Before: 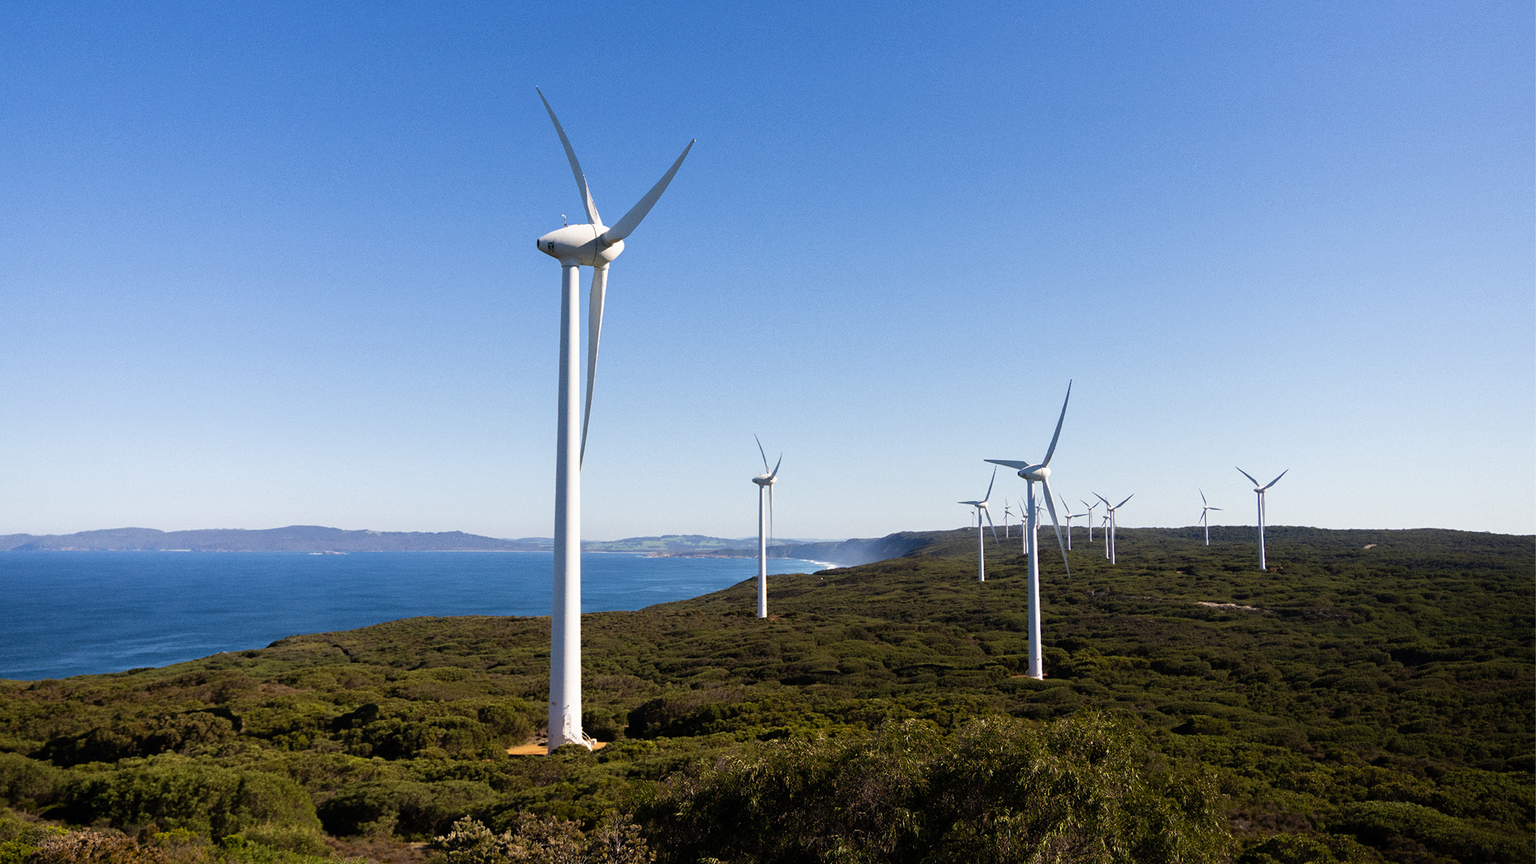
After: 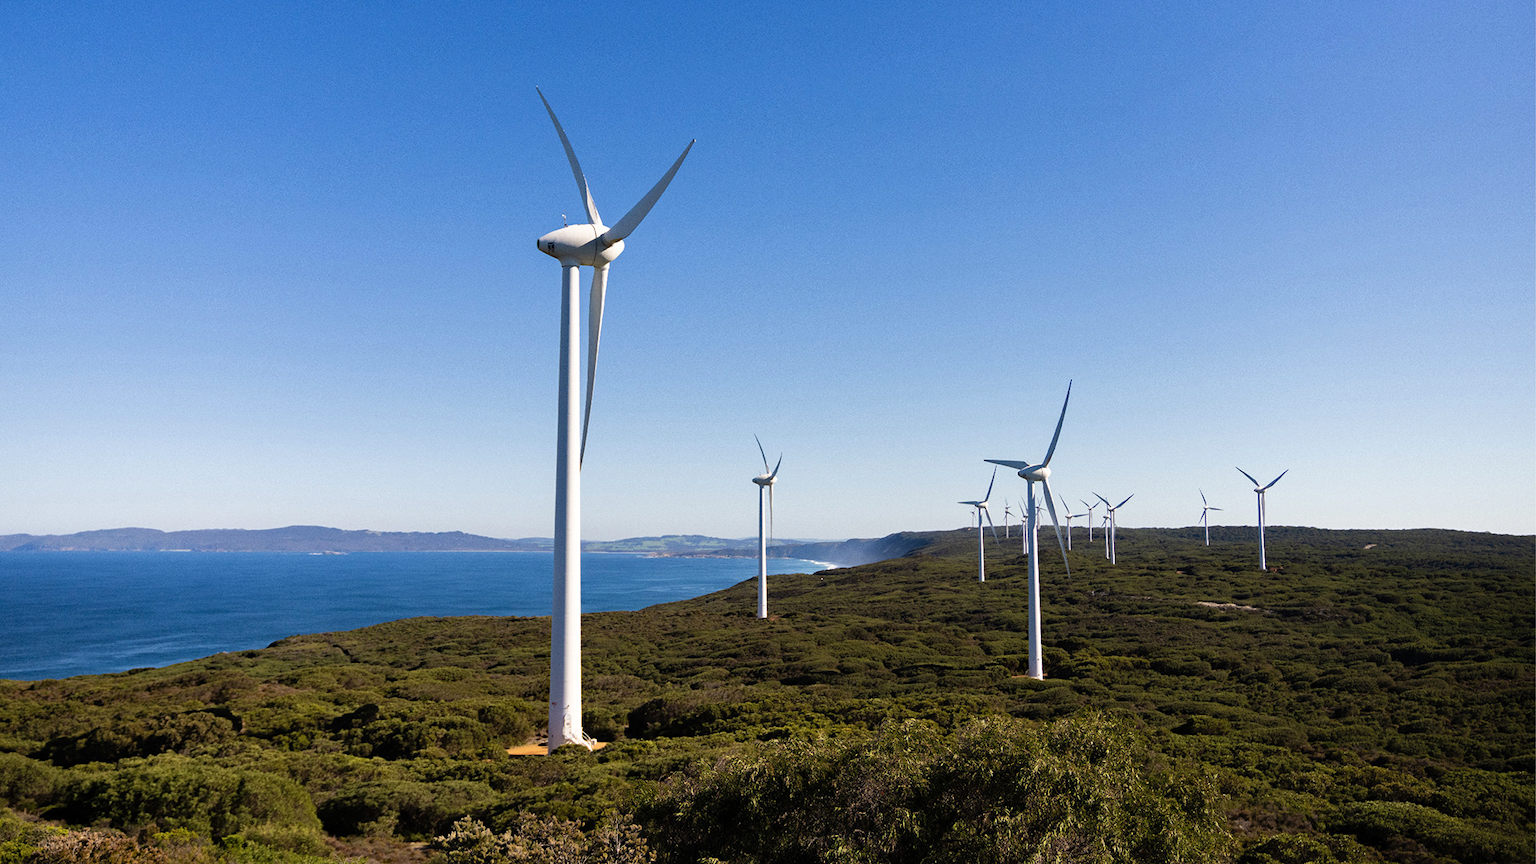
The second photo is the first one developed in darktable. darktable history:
shadows and highlights: shadows 37.27, highlights -28.18, soften with gaussian
haze removal: compatibility mode true, adaptive false
